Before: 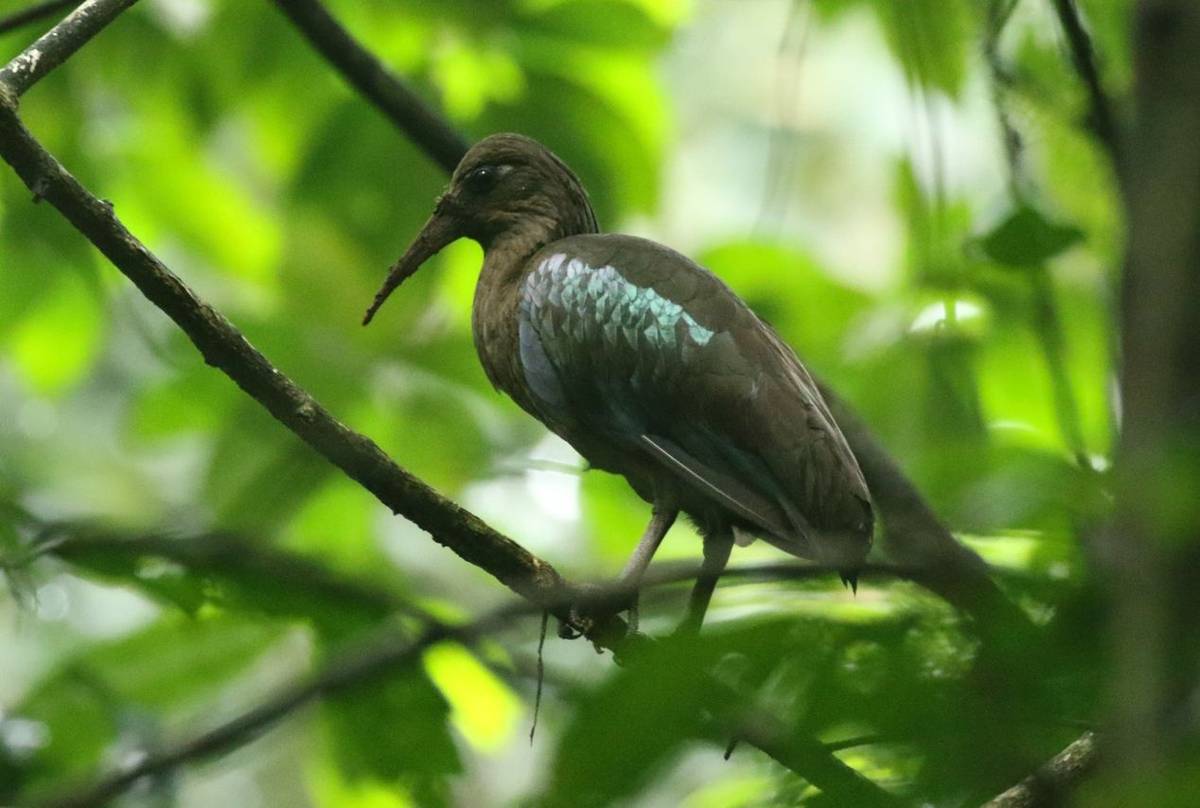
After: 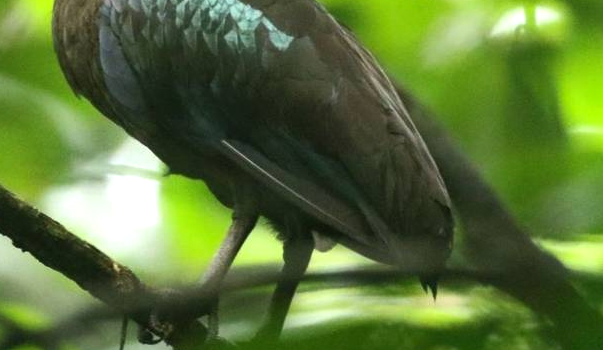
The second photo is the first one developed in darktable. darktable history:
crop: left 35.03%, top 36.625%, right 14.663%, bottom 20.057%
tone equalizer: -8 EV -0.001 EV, -7 EV 0.001 EV, -6 EV -0.002 EV, -5 EV -0.003 EV, -4 EV -0.062 EV, -3 EV -0.222 EV, -2 EV -0.267 EV, -1 EV 0.105 EV, +0 EV 0.303 EV
